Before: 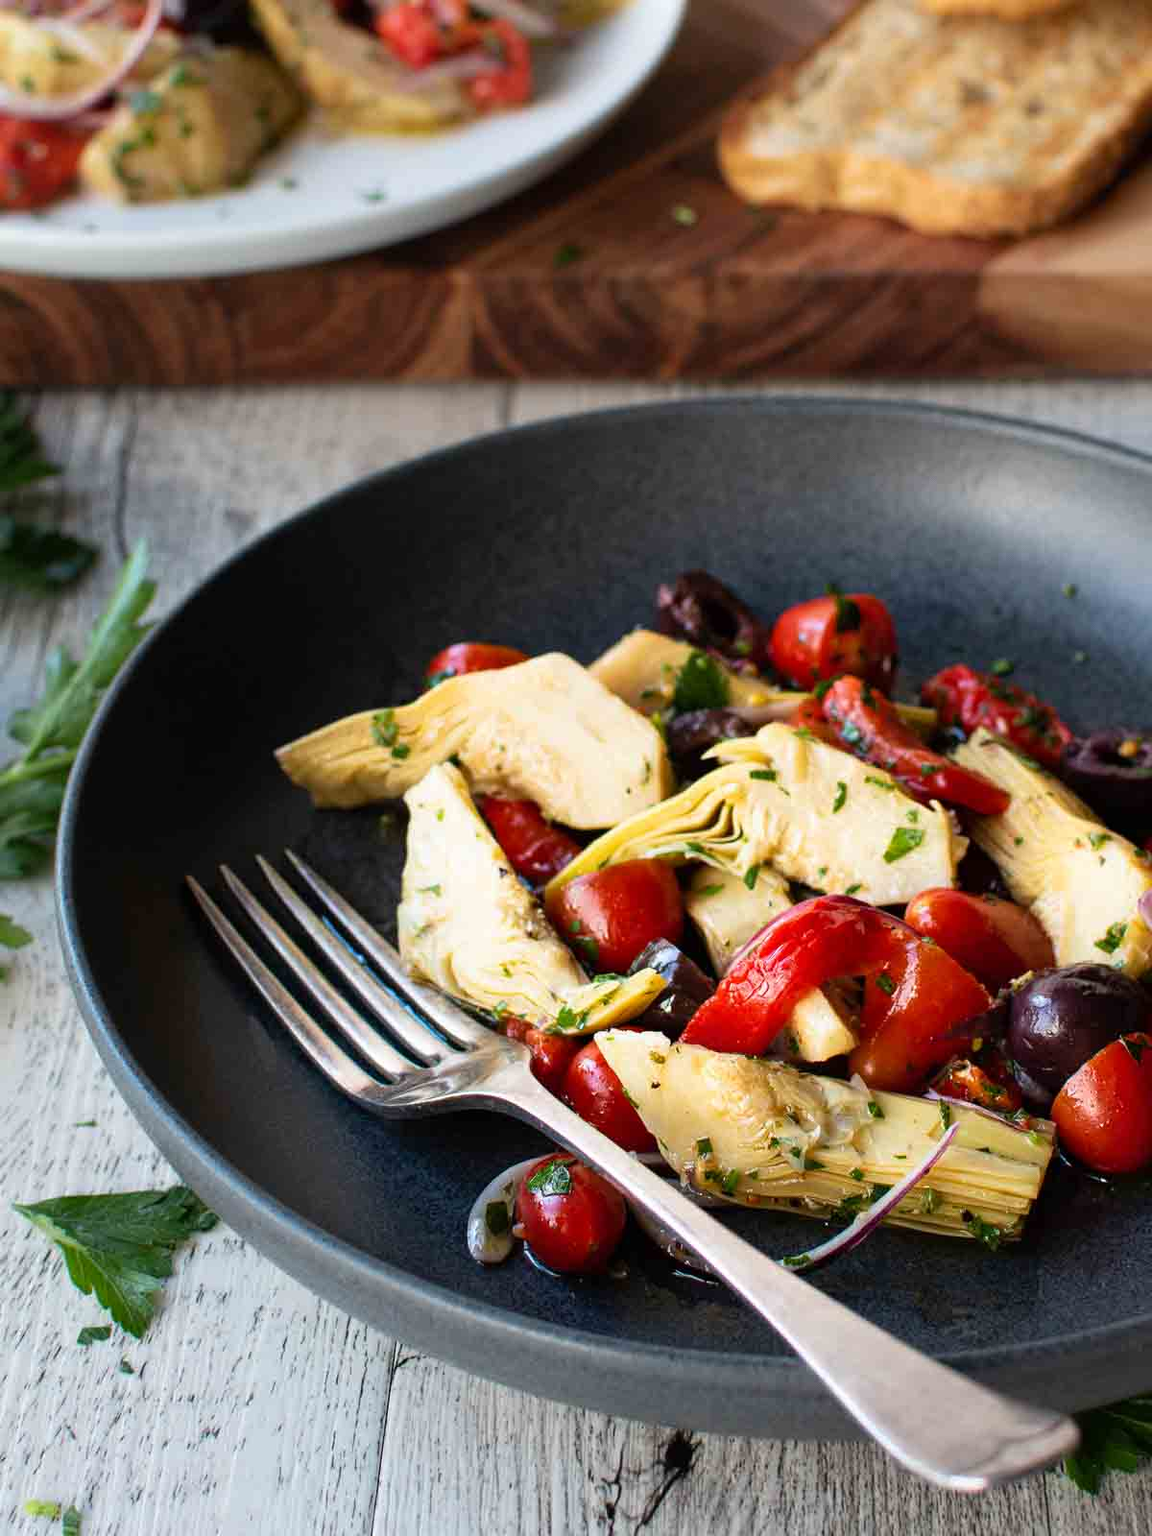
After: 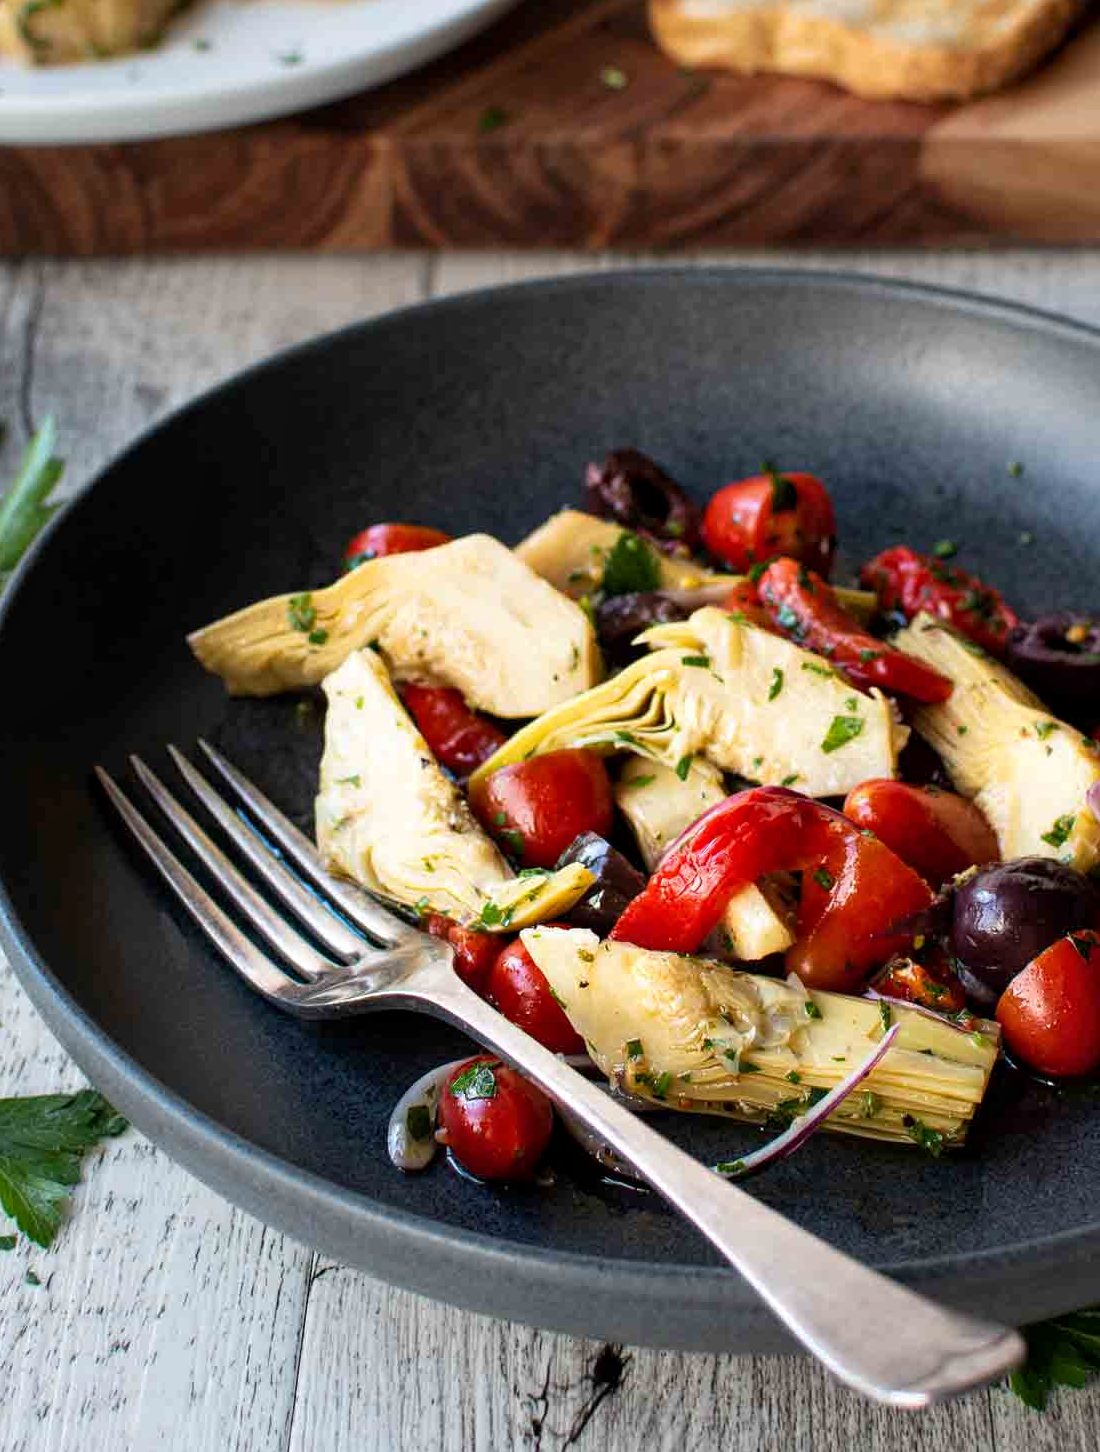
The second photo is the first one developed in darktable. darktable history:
crop and rotate: left 8.262%, top 9.226%
local contrast: highlights 100%, shadows 100%, detail 120%, midtone range 0.2
